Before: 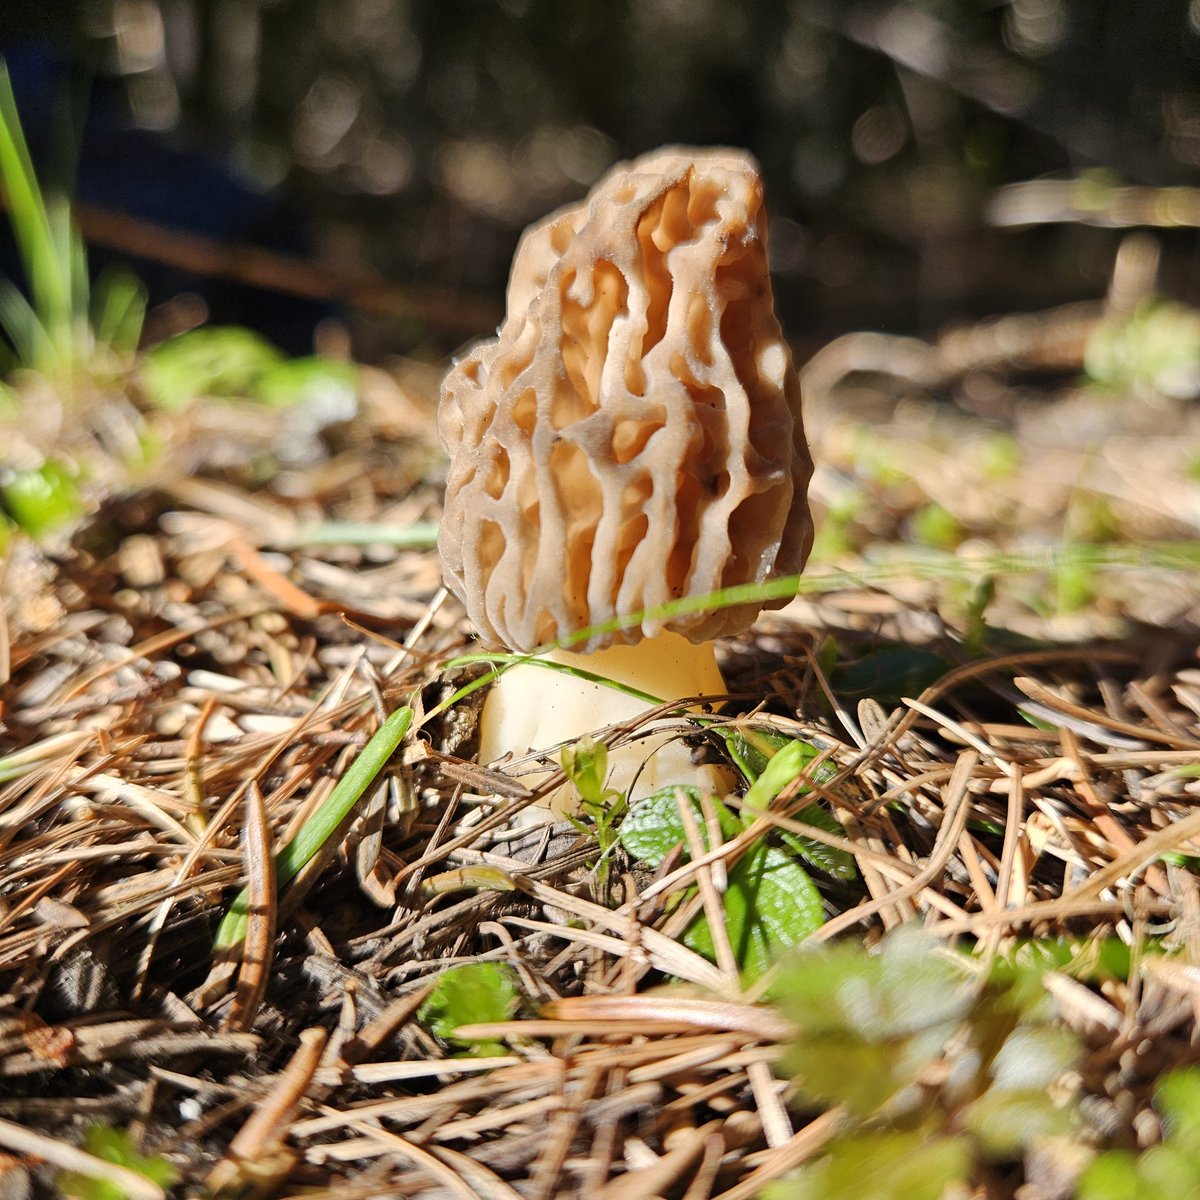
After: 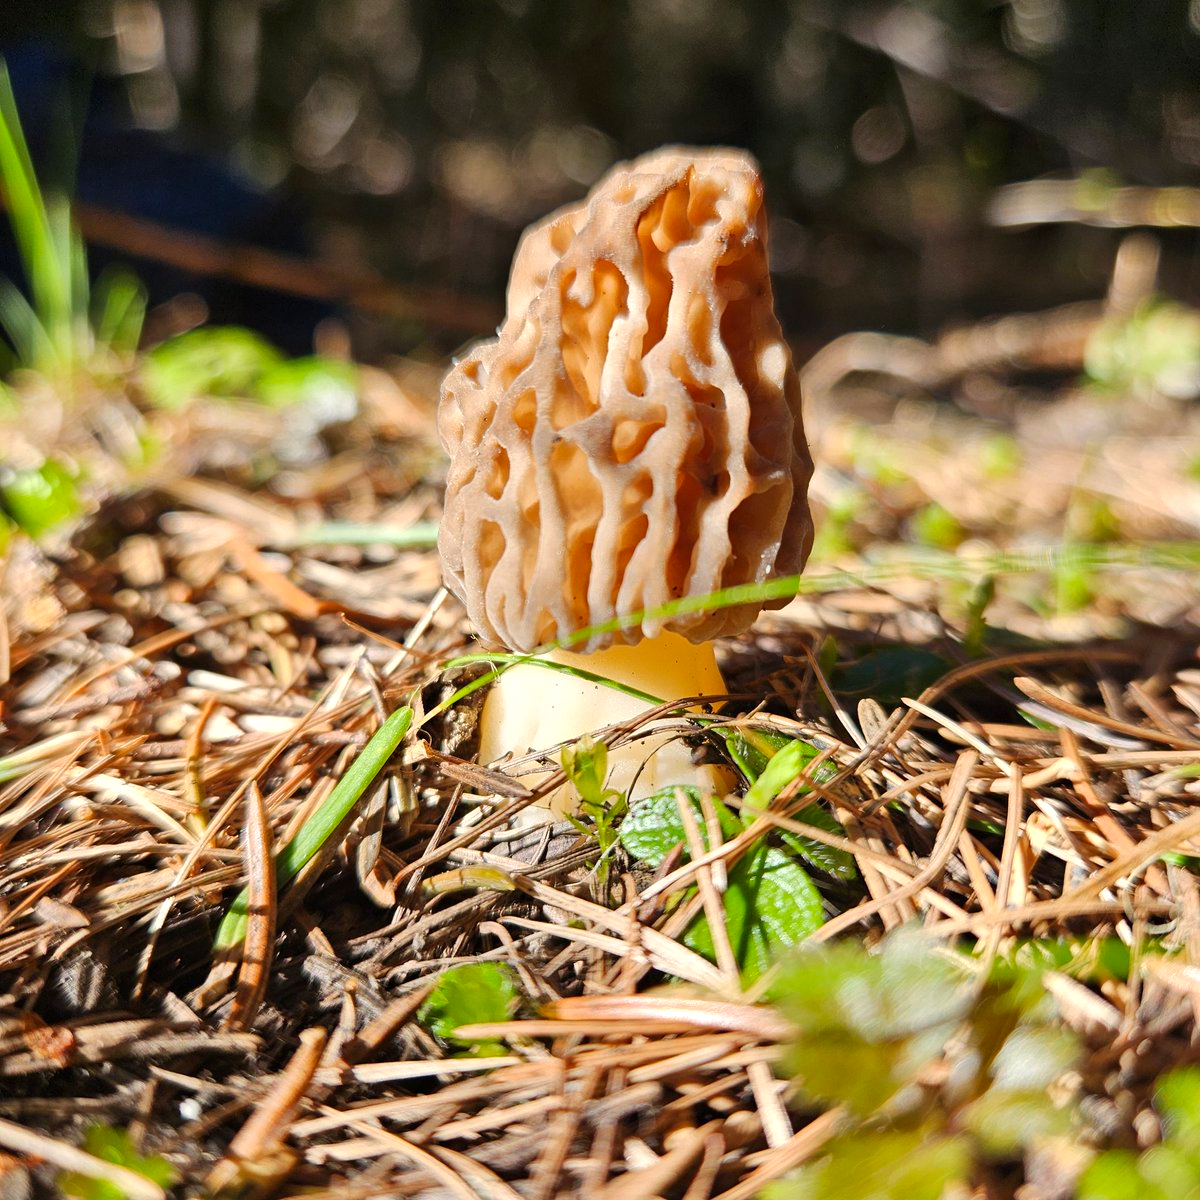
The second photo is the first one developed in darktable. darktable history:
exposure: exposure 0.15 EV, compensate exposure bias true, compensate highlight preservation false
